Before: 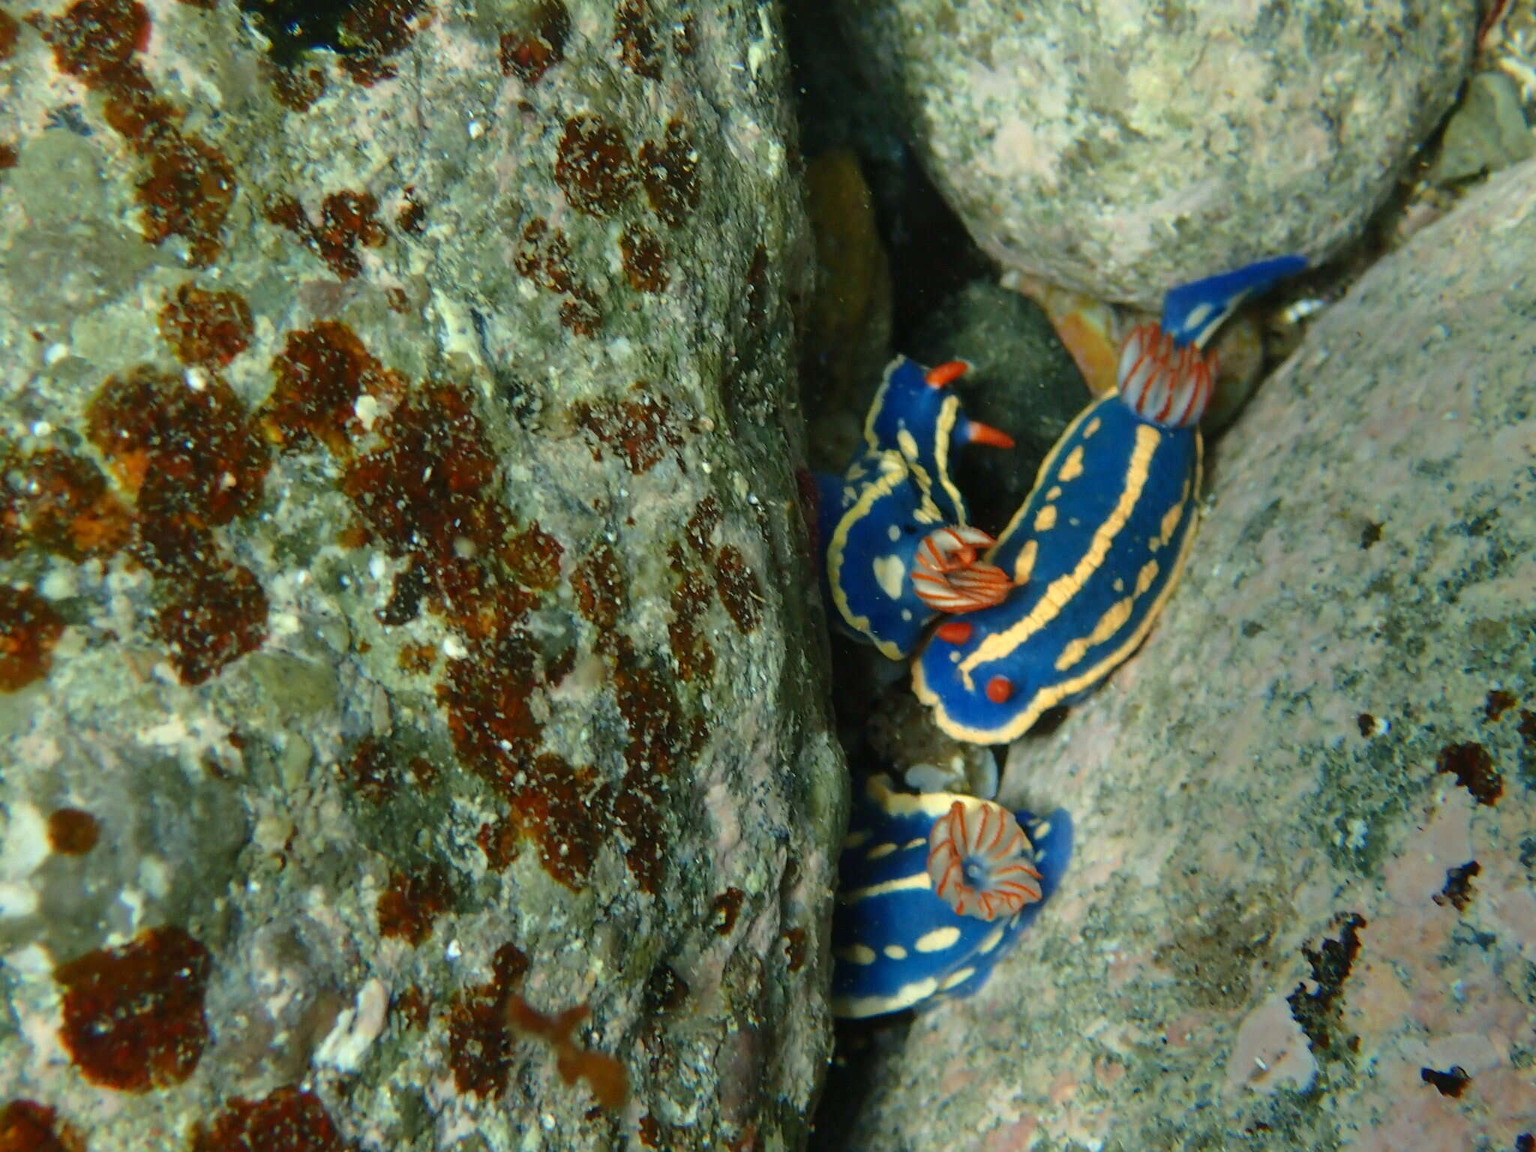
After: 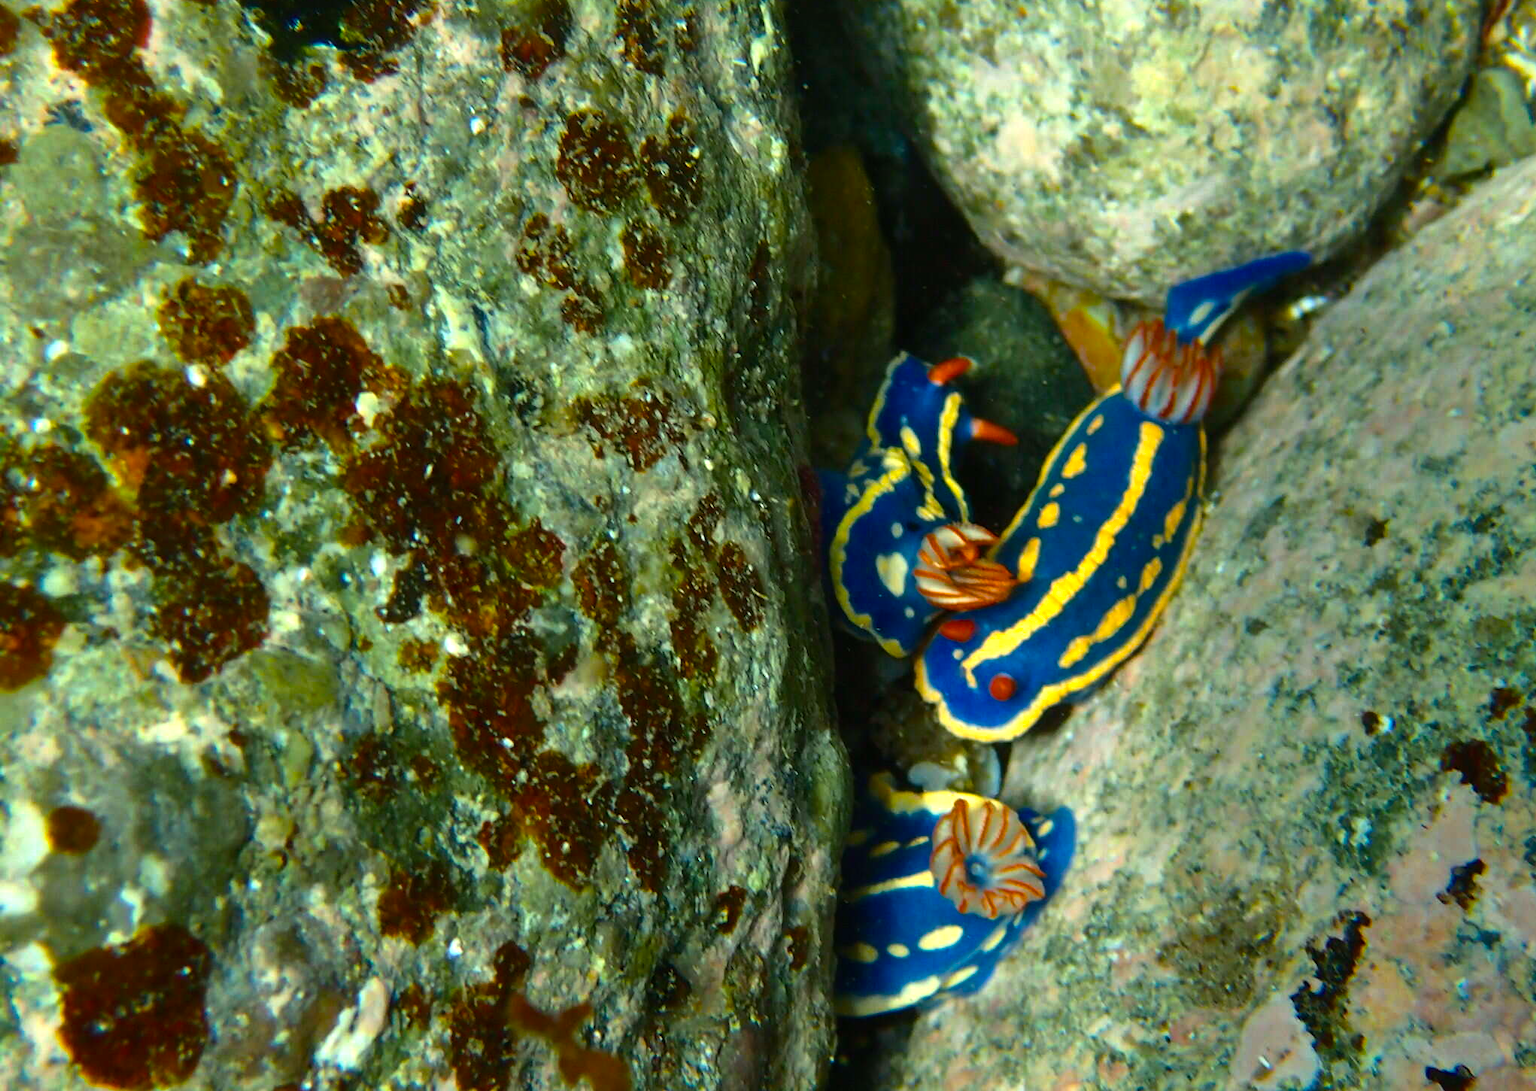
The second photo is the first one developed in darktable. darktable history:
crop: top 0.448%, right 0.264%, bottom 5.045%
color balance rgb: linear chroma grading › global chroma 9%, perceptual saturation grading › global saturation 36%, perceptual brilliance grading › global brilliance 15%, perceptual brilliance grading › shadows -35%, global vibrance 15%
